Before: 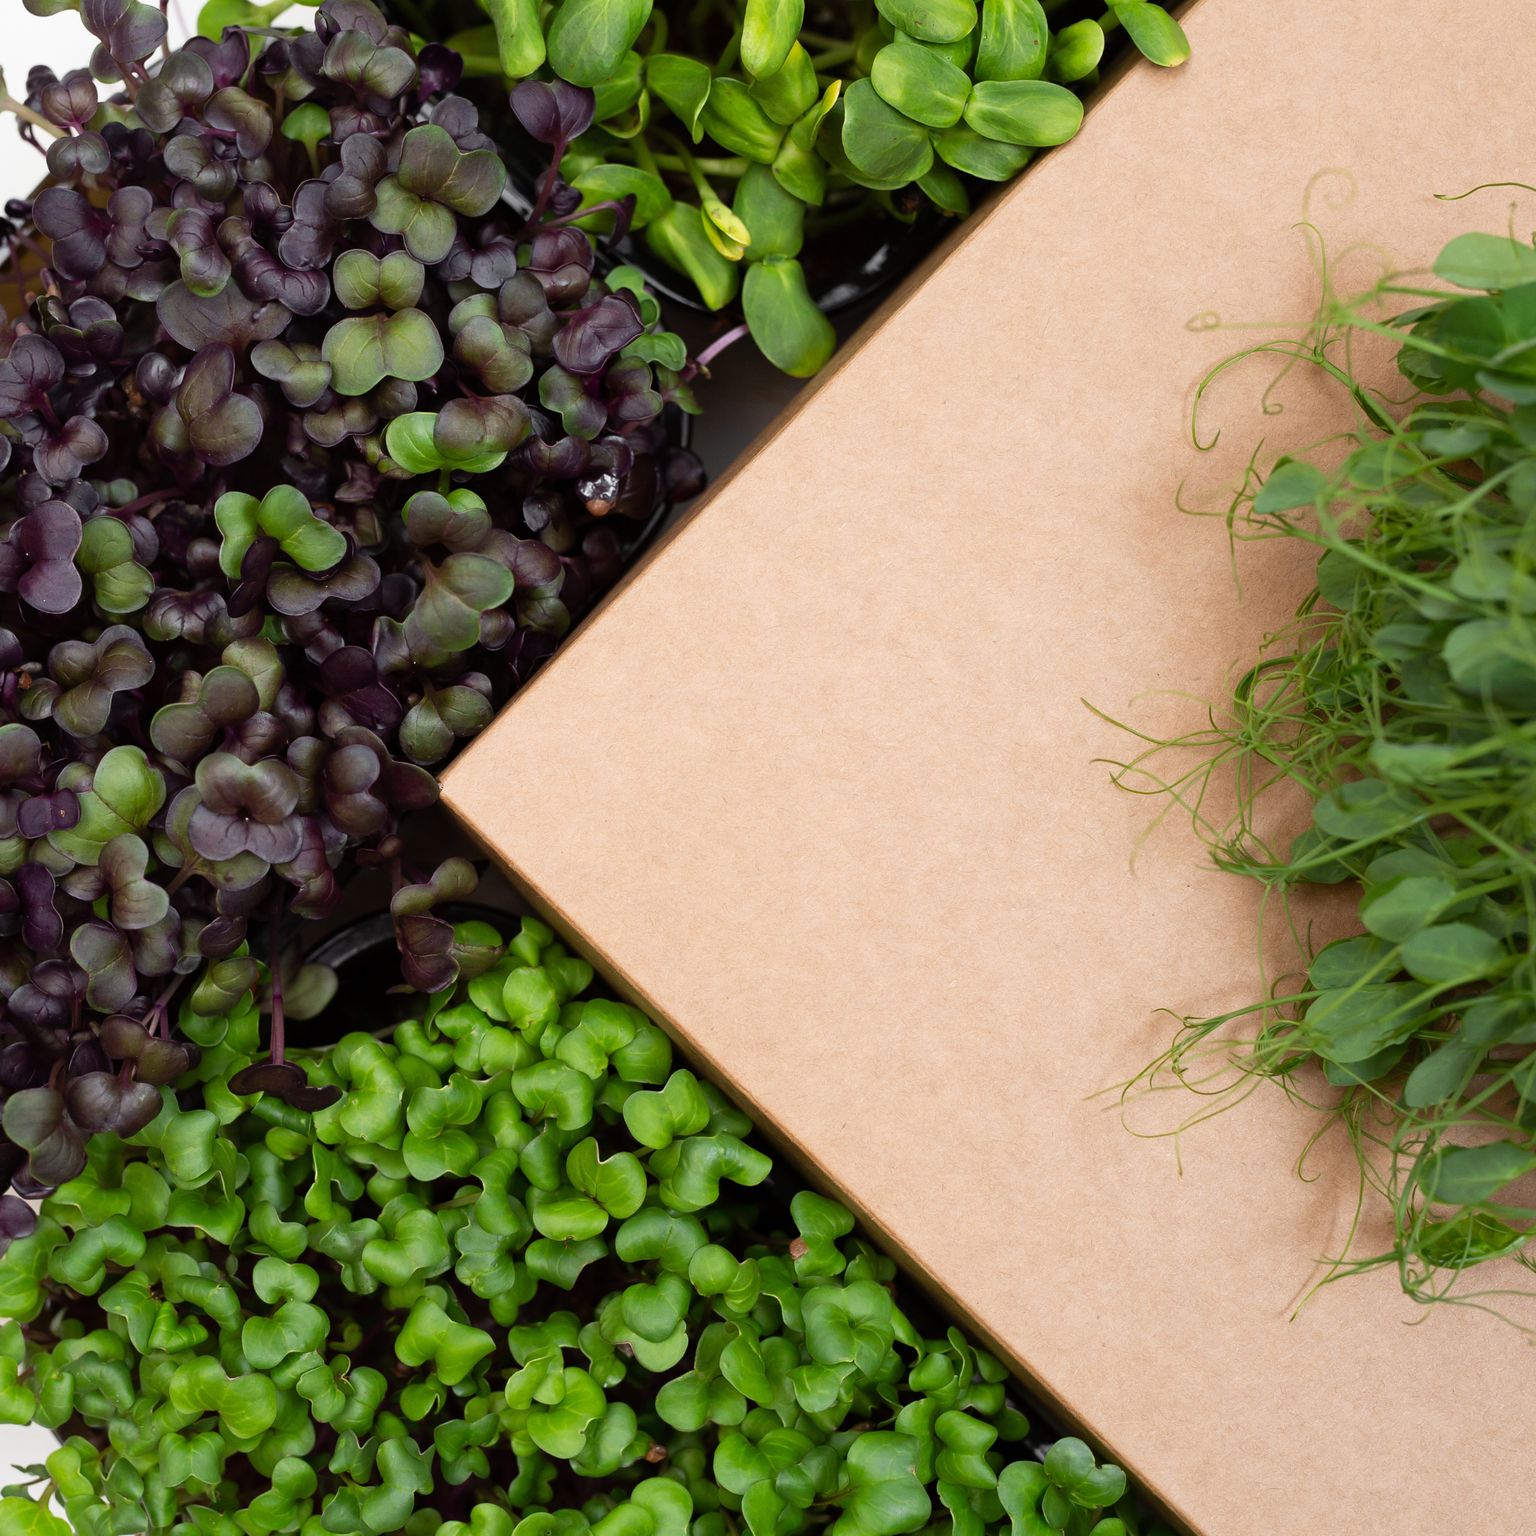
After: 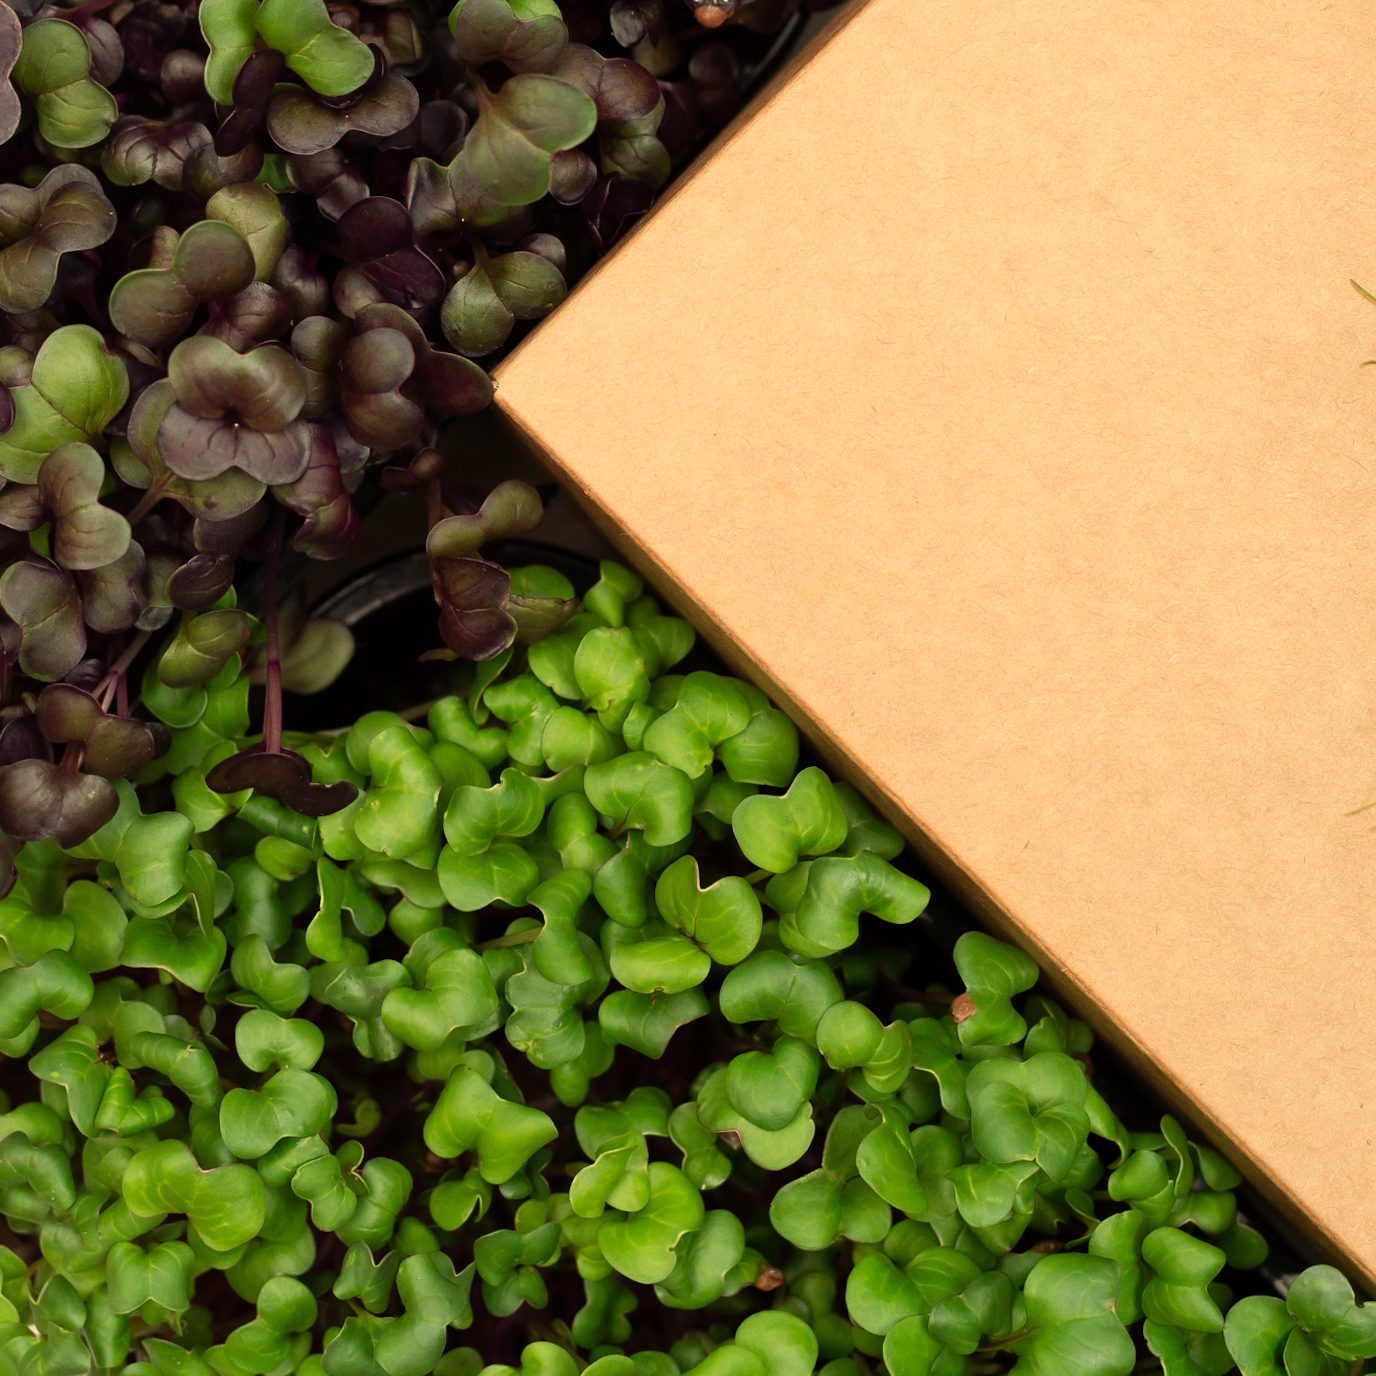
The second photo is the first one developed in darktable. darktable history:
crop and rotate: angle -0.82°, left 3.85%, top 31.828%, right 27.992%
white balance: red 1.08, blue 0.791
